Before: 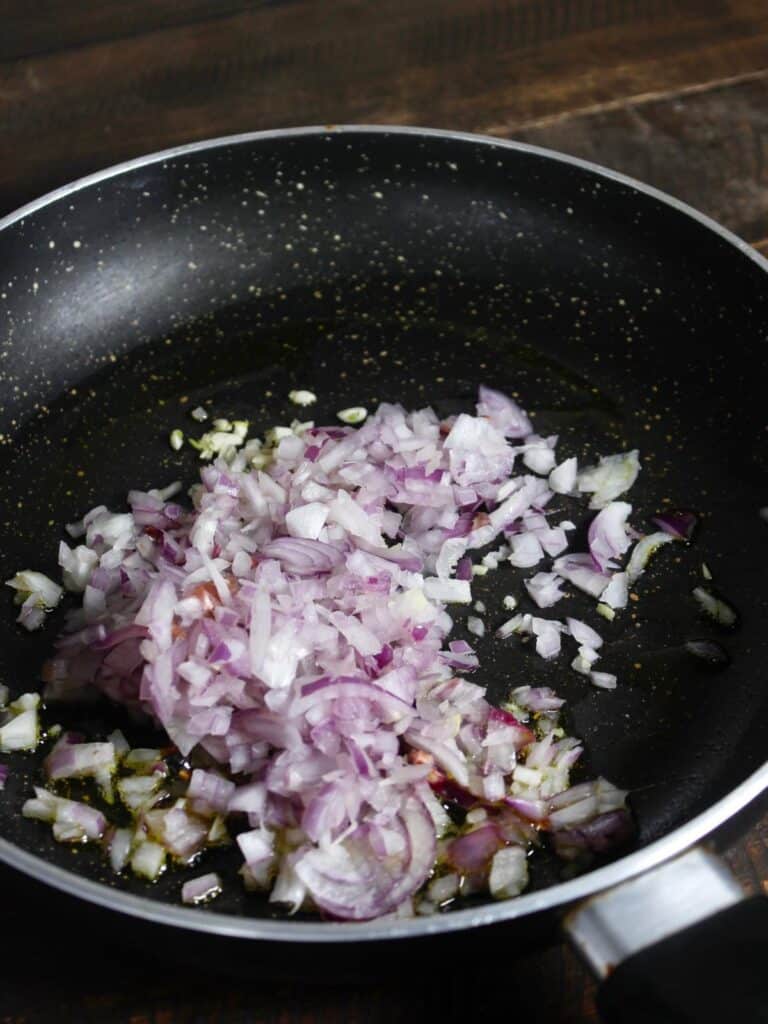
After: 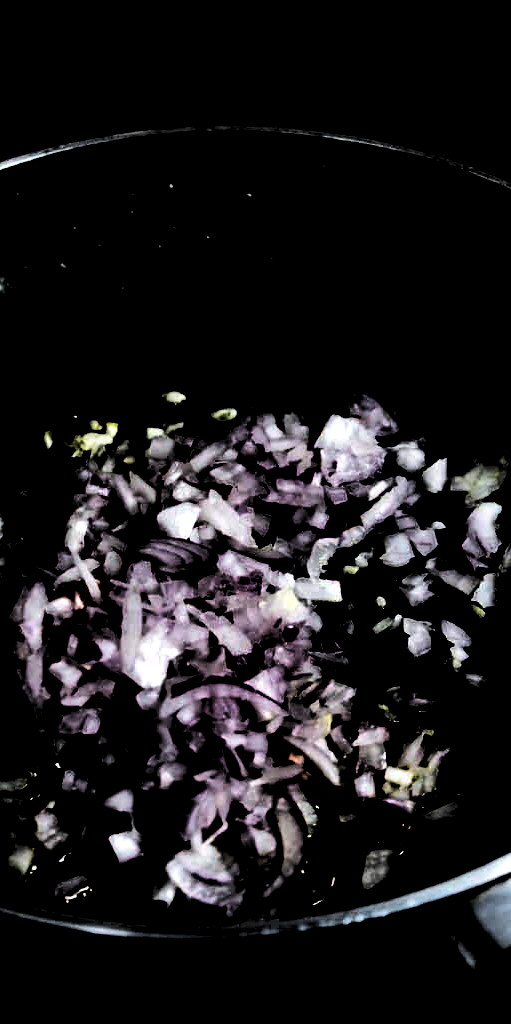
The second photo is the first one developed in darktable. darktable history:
levels: levels [0.514, 0.759, 1]
shadows and highlights: shadows 32, highlights -32, soften with gaussian
color balance rgb: perceptual saturation grading › global saturation 25%, global vibrance 20%
base curve: curves: ch0 [(0, 0.036) (0.083, 0.04) (0.804, 1)], preserve colors none
exposure: black level correction 0.009, exposure 0.014 EV, compensate highlight preservation false
crop: left 16.899%, right 16.556%
